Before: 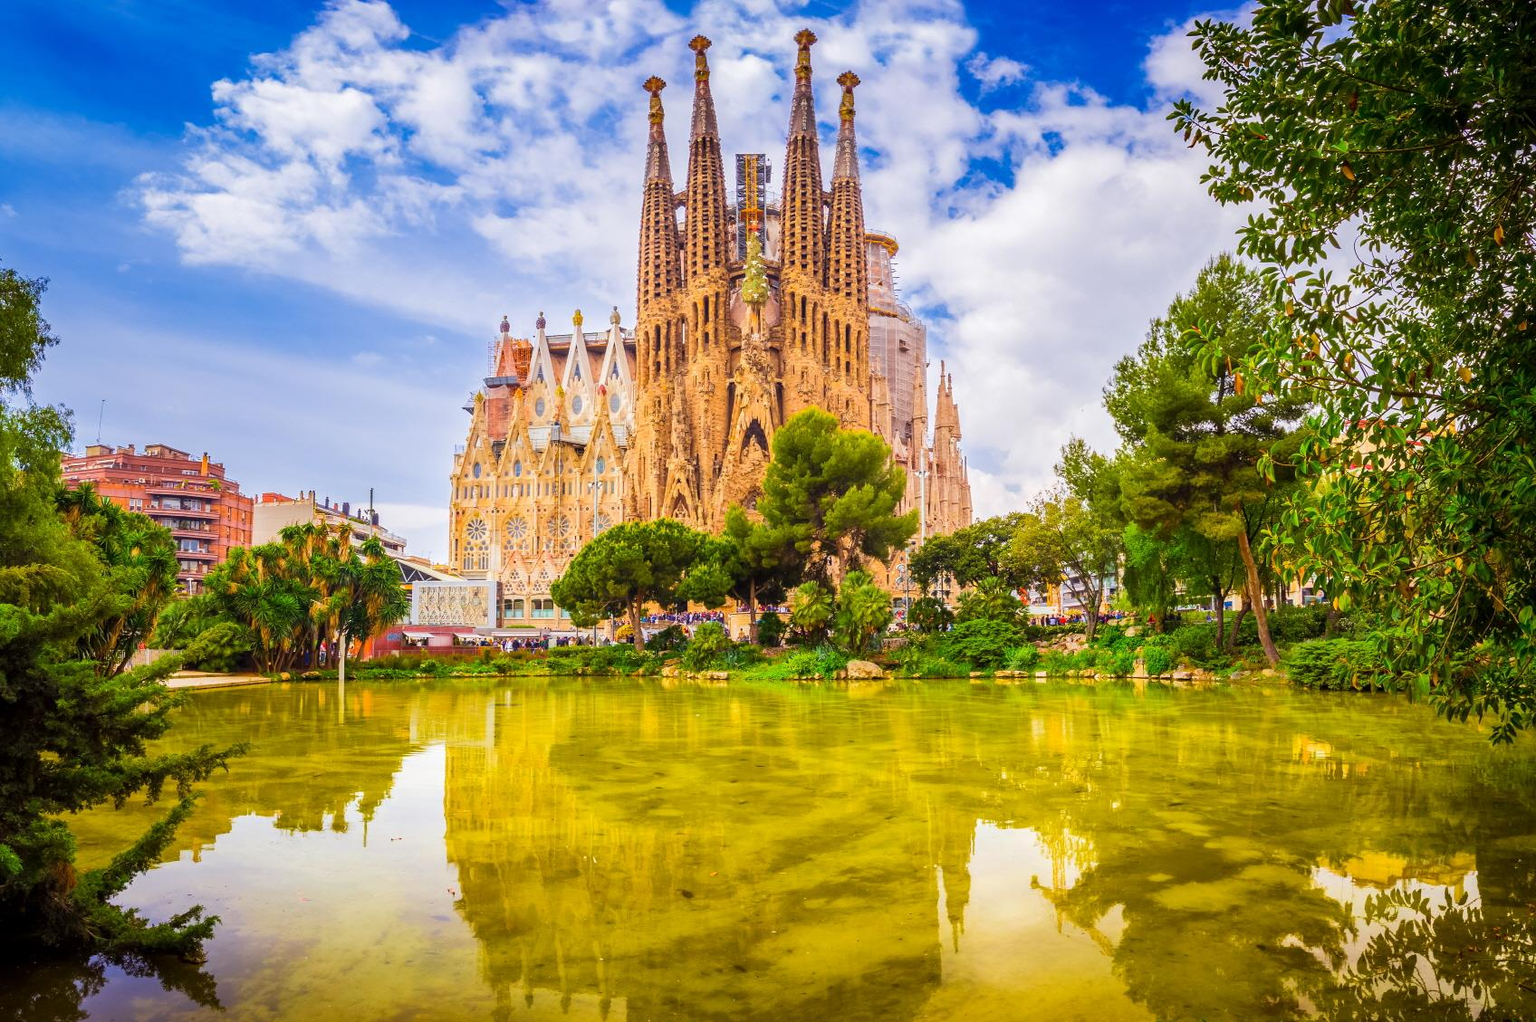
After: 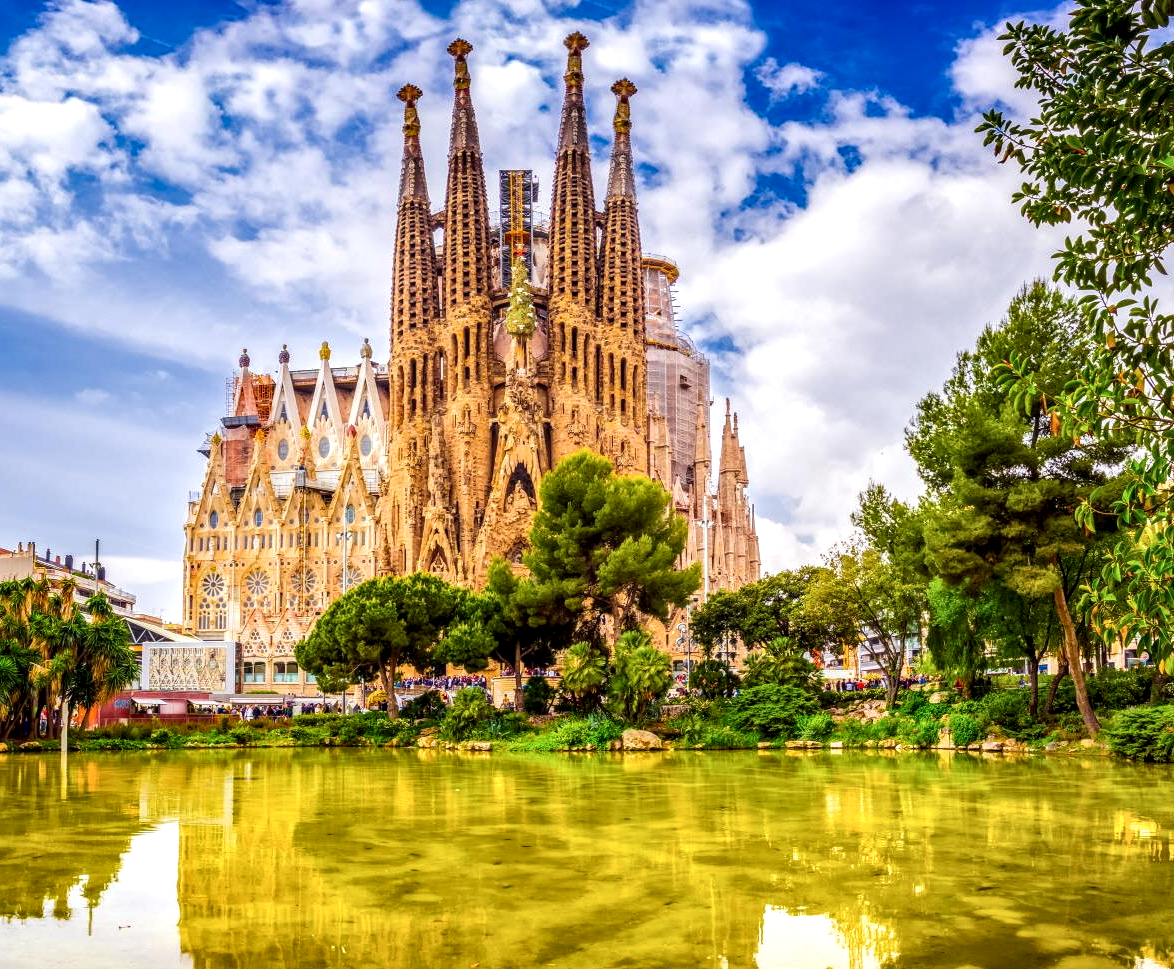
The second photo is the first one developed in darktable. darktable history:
crop: left 18.486%, right 12.242%, bottom 14.144%
local contrast: highlights 60%, shadows 61%, detail 160%
